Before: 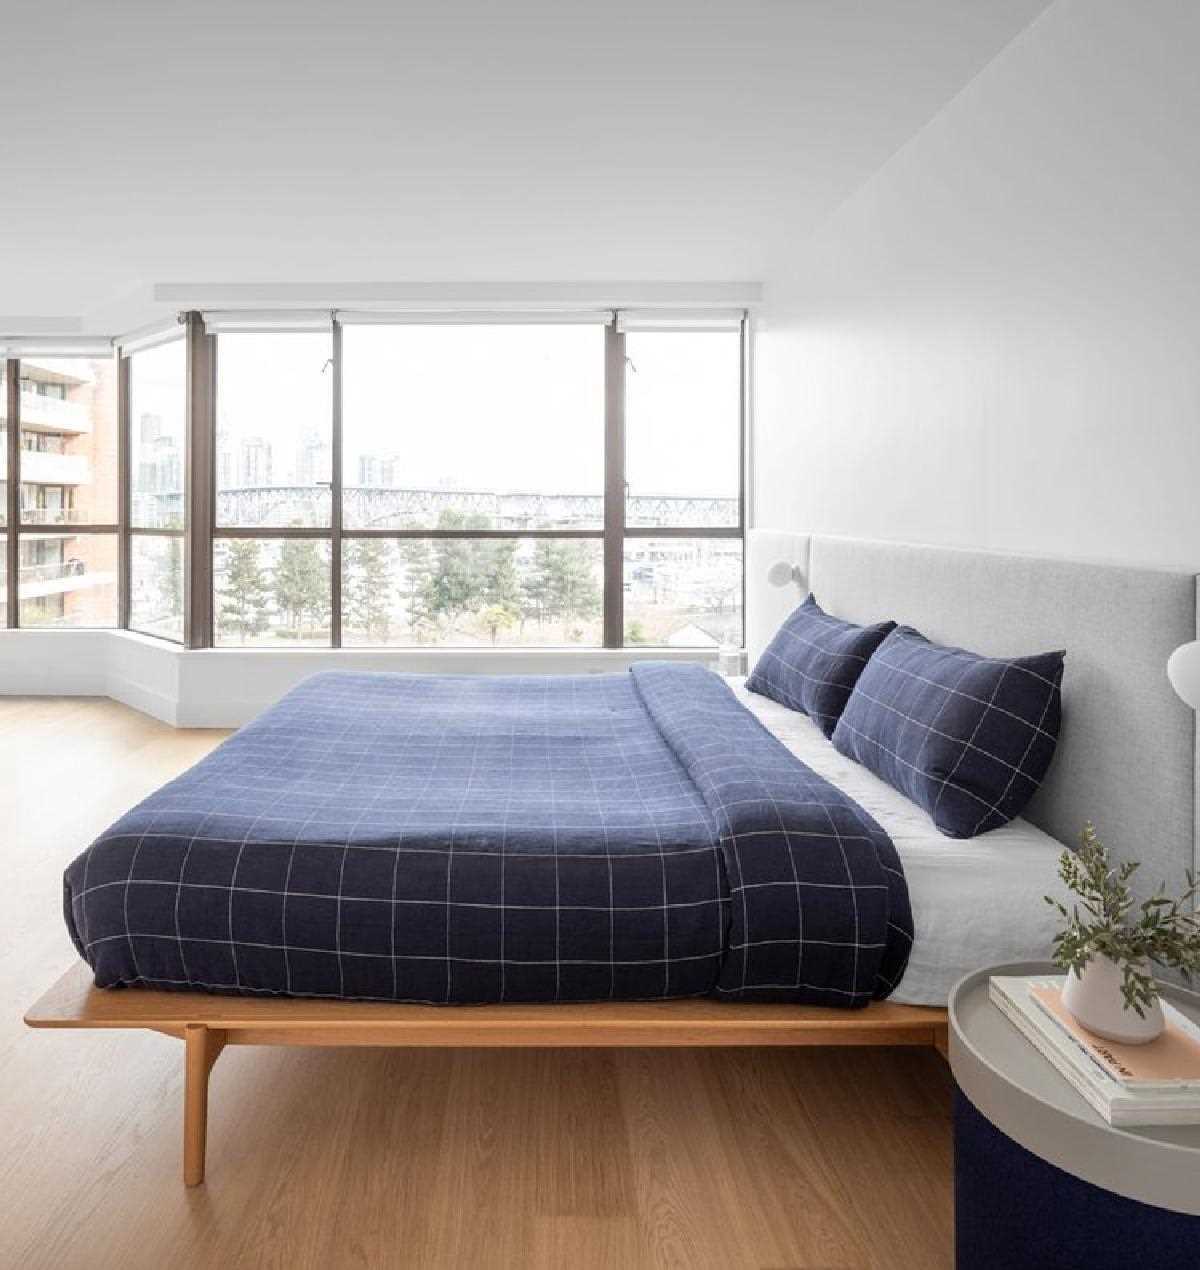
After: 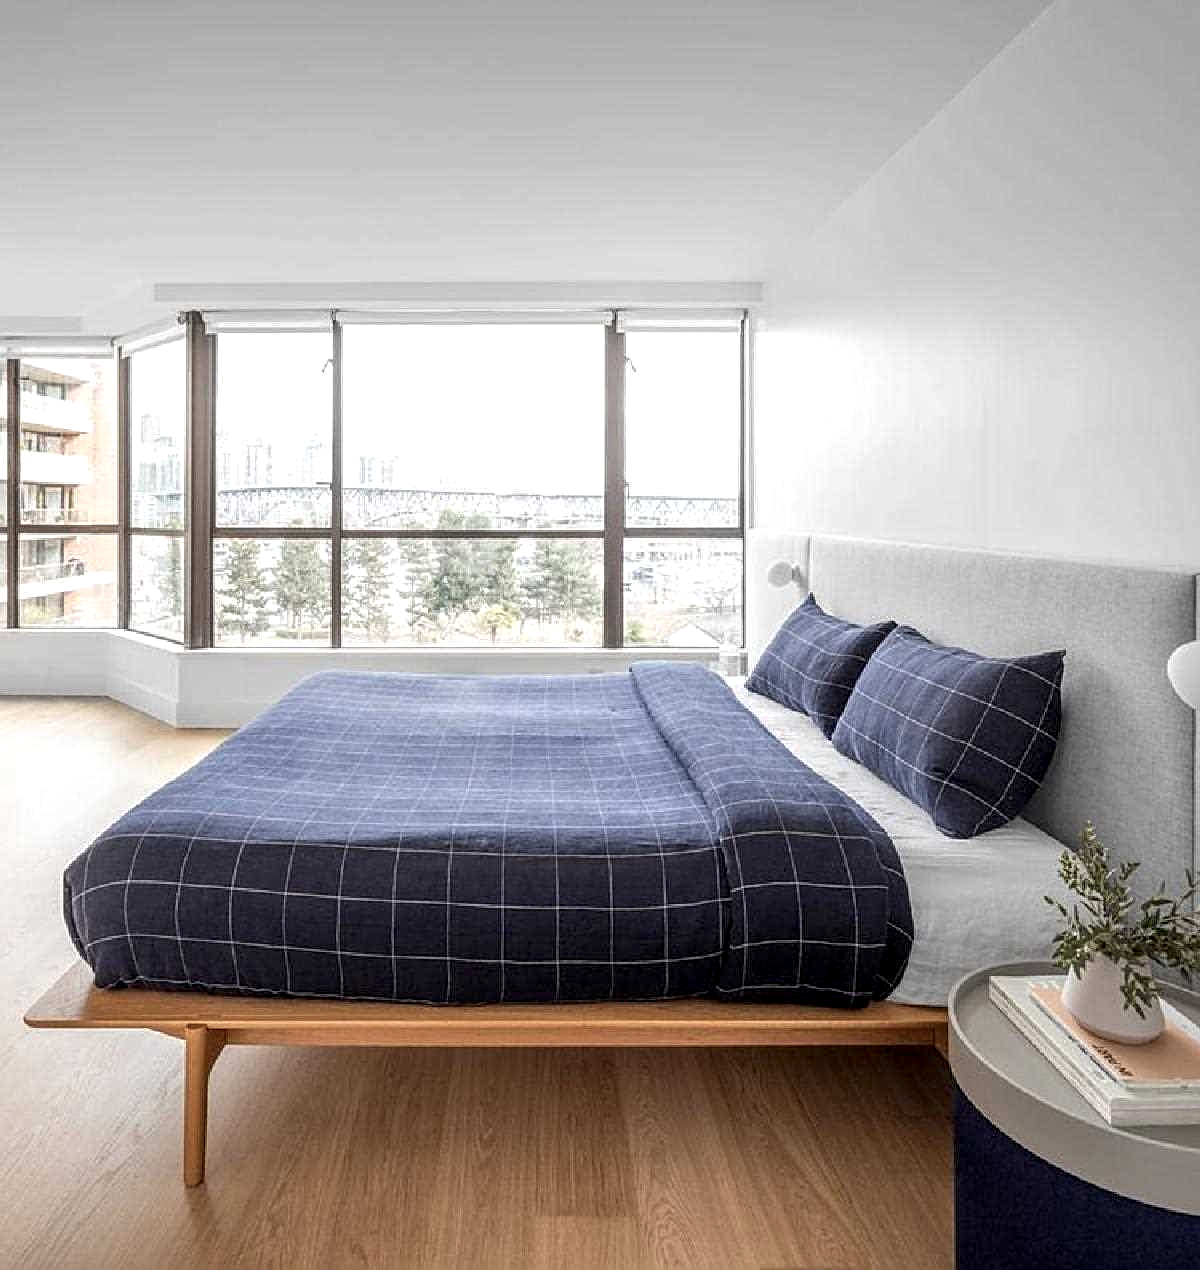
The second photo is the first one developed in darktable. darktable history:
local contrast: highlights 61%, detail 143%, midtone range 0.428
sharpen: on, module defaults
